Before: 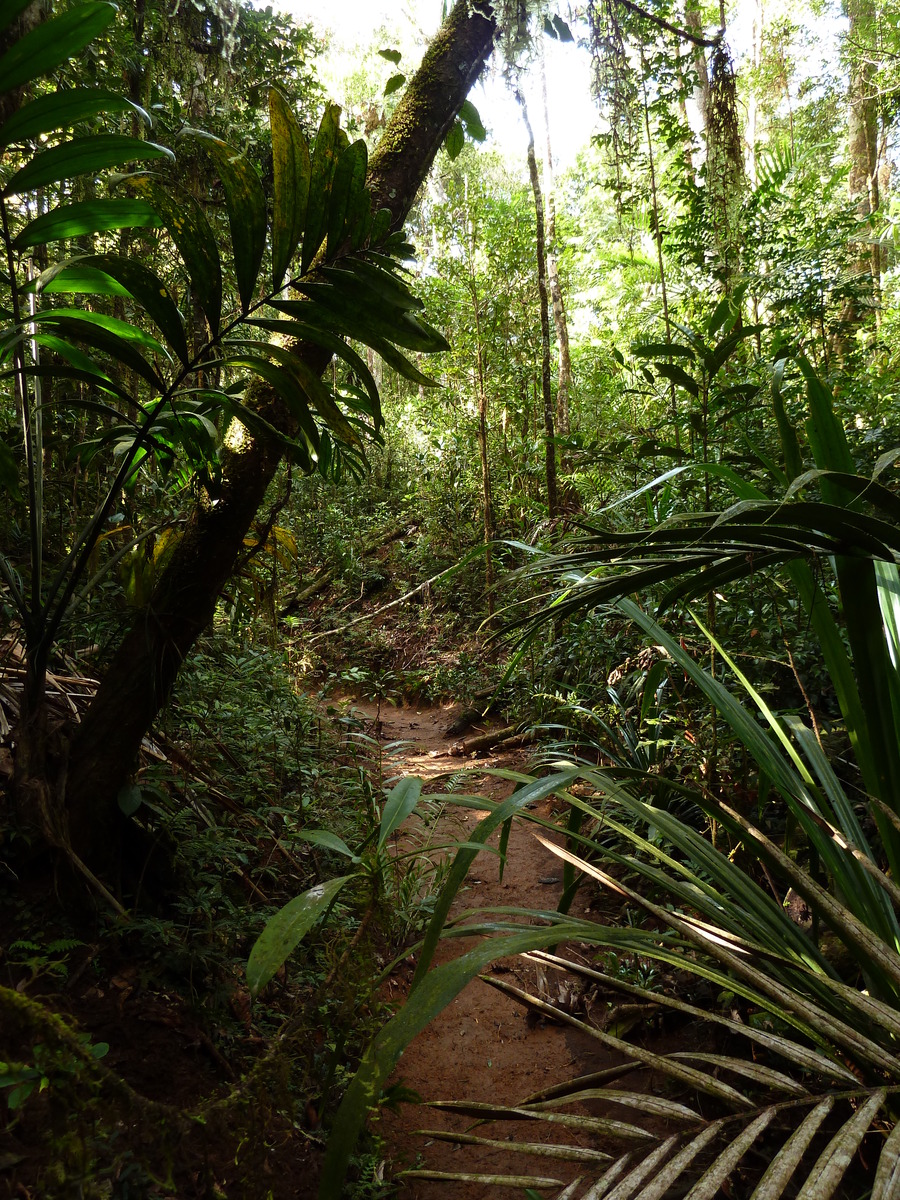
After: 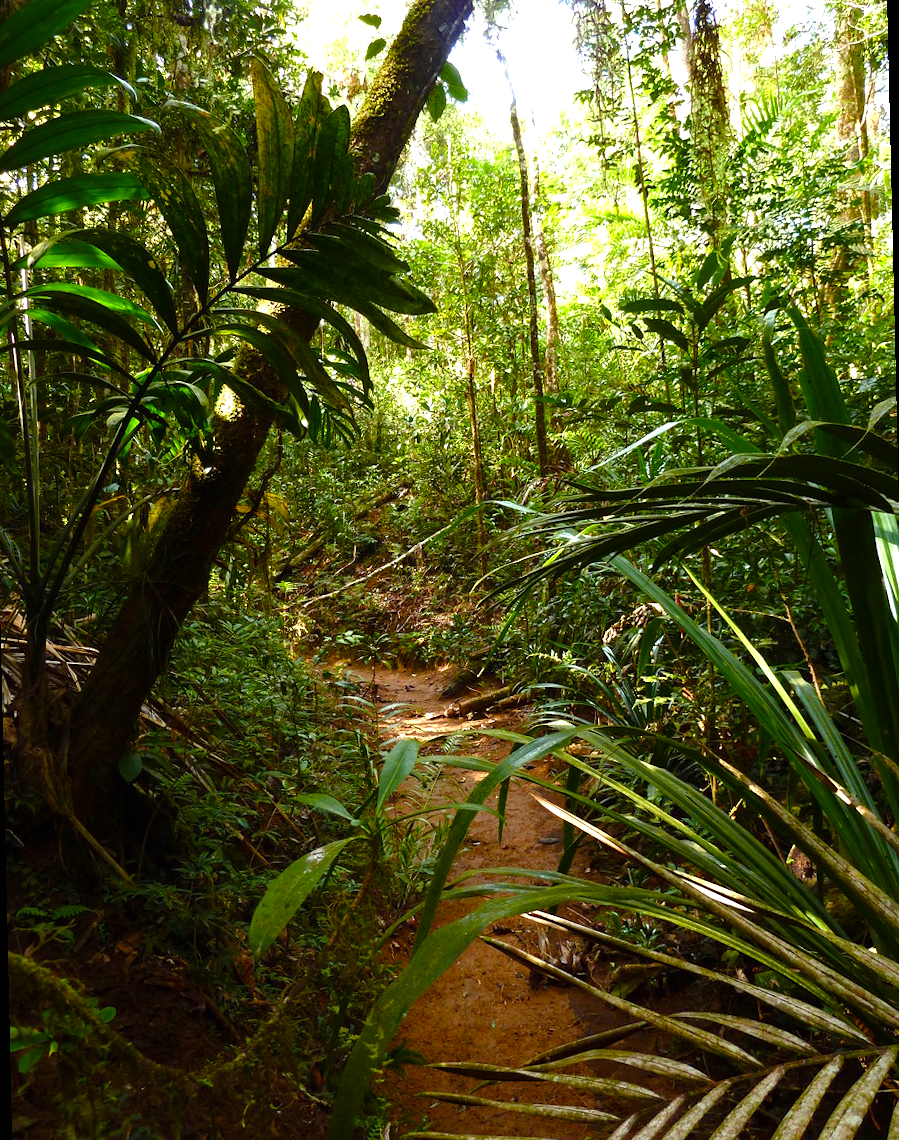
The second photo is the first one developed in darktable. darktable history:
exposure: black level correction 0, exposure 0.7 EV, compensate highlight preservation false
rotate and perspective: rotation -1.32°, lens shift (horizontal) -0.031, crop left 0.015, crop right 0.985, crop top 0.047, crop bottom 0.982
color balance rgb: perceptual saturation grading › global saturation 35%, perceptual saturation grading › highlights -25%, perceptual saturation grading › shadows 50%
